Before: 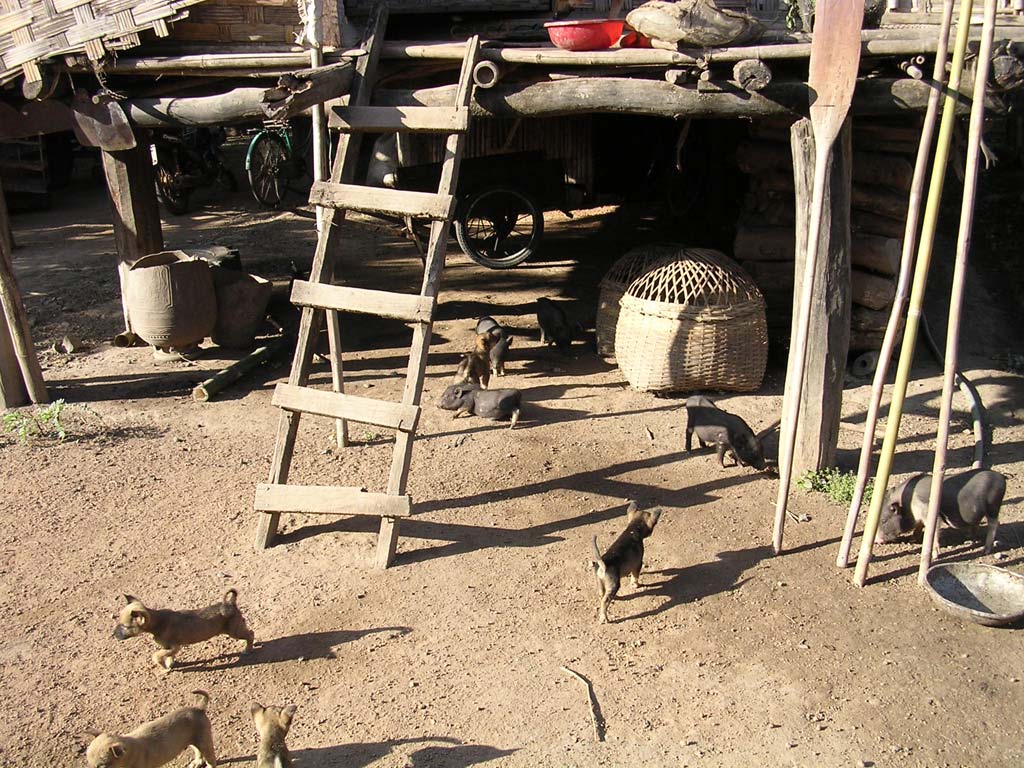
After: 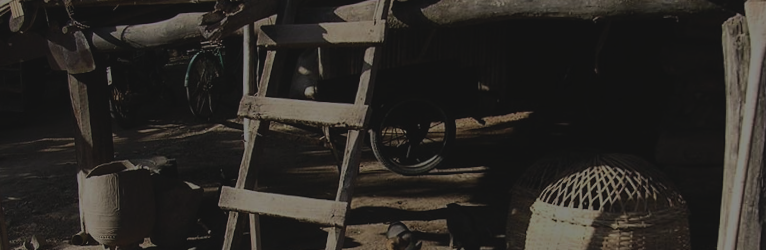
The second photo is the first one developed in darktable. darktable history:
exposure: black level correction -0.036, exposure -0.497 EV, compensate highlight preservation false
crop: left 0.579%, top 7.627%, right 23.167%, bottom 54.275%
rotate and perspective: rotation 1.69°, lens shift (vertical) -0.023, lens shift (horizontal) -0.291, crop left 0.025, crop right 0.988, crop top 0.092, crop bottom 0.842
tone equalizer: -8 EV -2 EV, -7 EV -2 EV, -6 EV -2 EV, -5 EV -2 EV, -4 EV -2 EV, -3 EV -2 EV, -2 EV -2 EV, -1 EV -1.63 EV, +0 EV -2 EV
